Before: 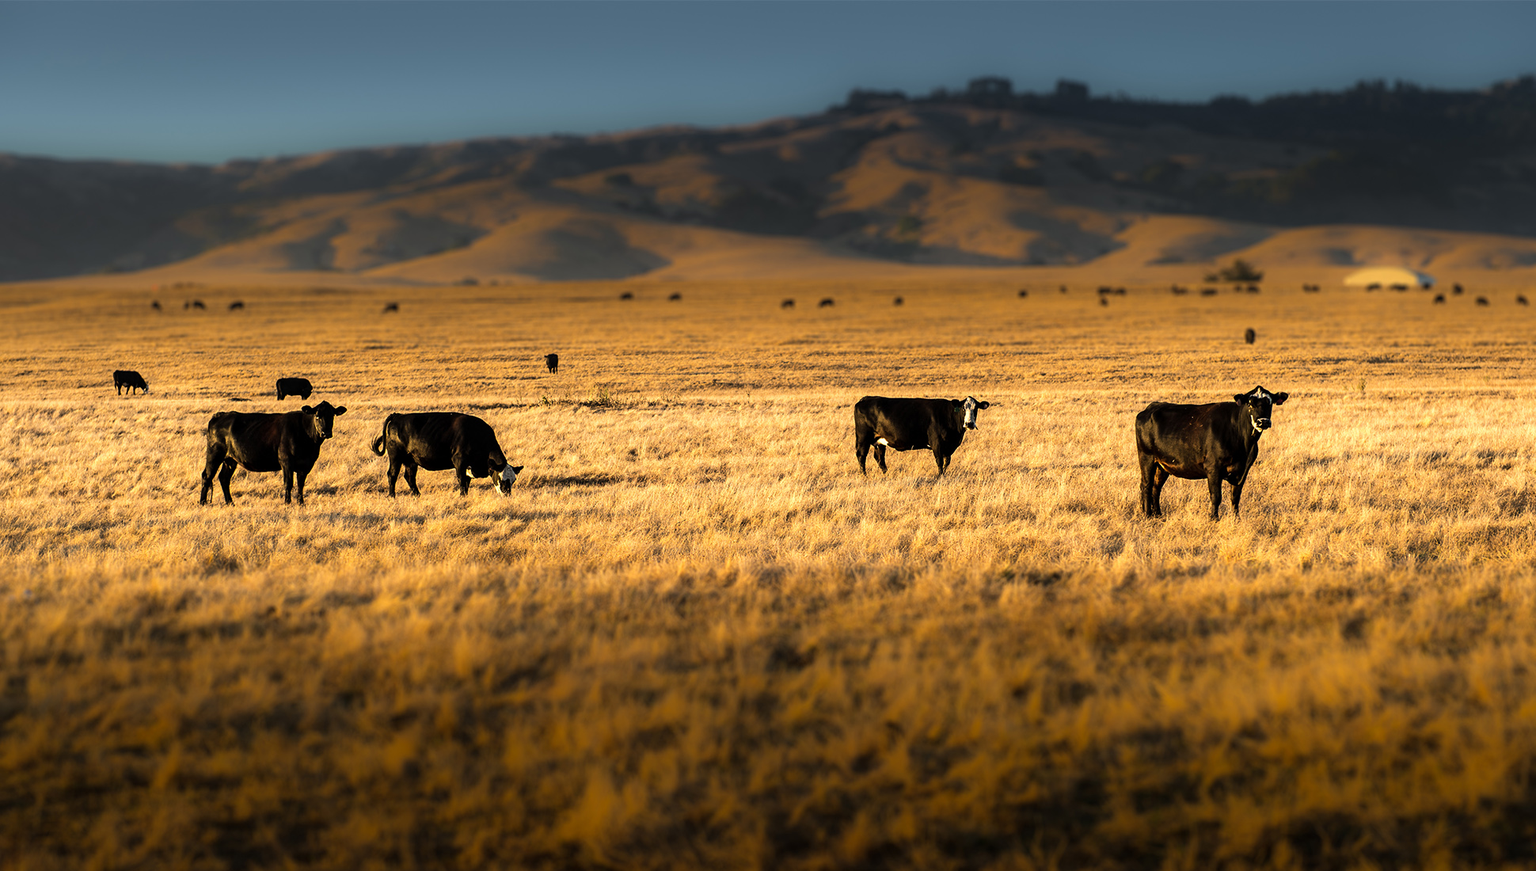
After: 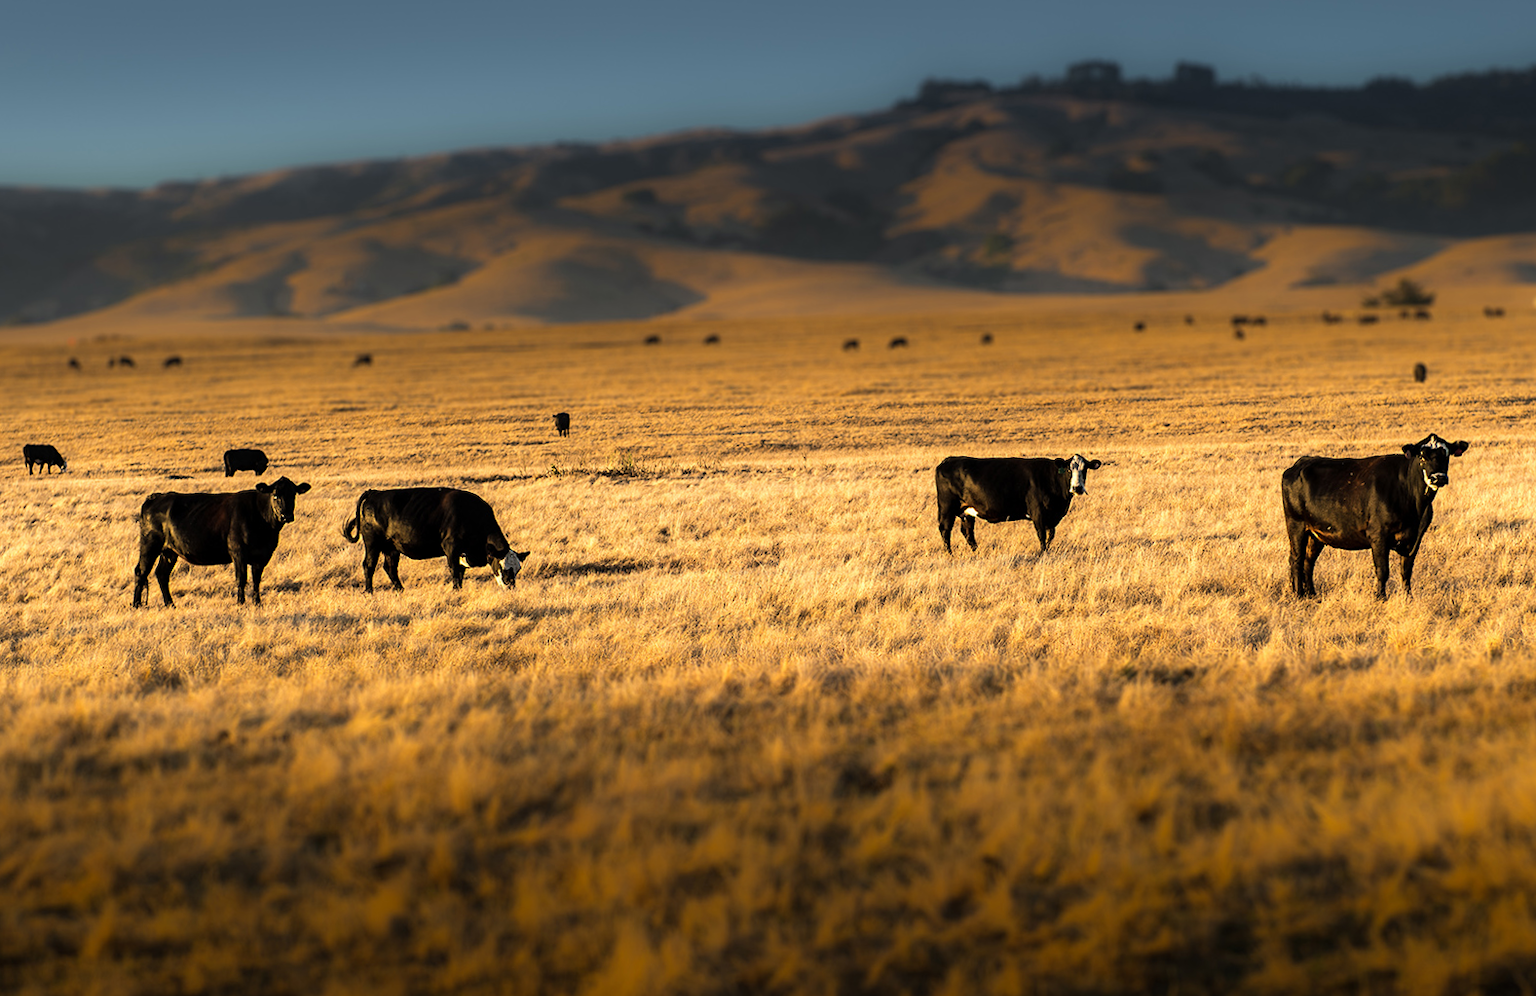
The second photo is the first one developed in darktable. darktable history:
crop and rotate: angle 1.22°, left 4.468%, top 0.92%, right 11.211%, bottom 2.582%
